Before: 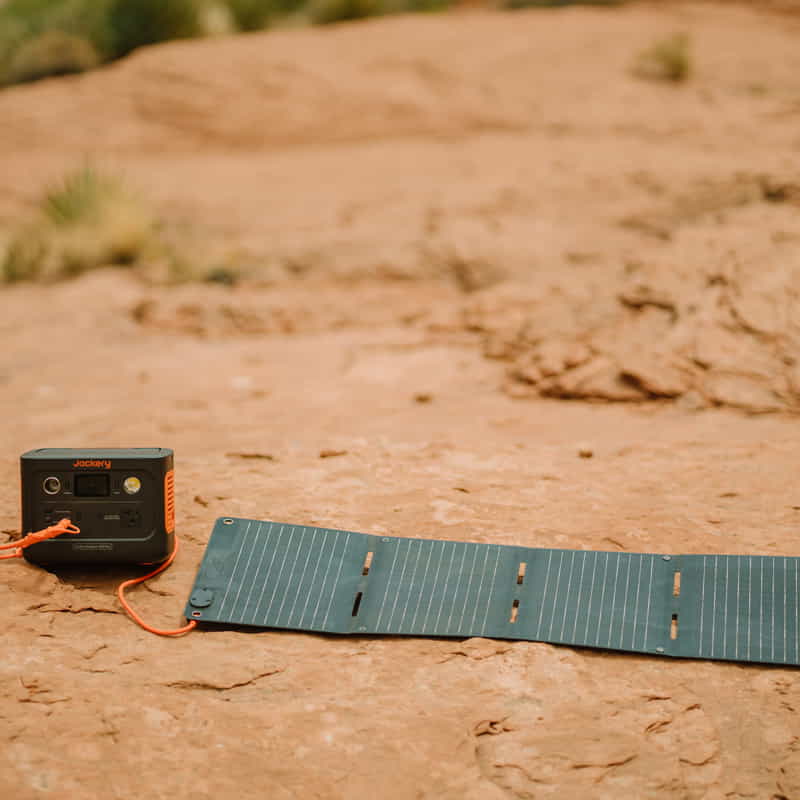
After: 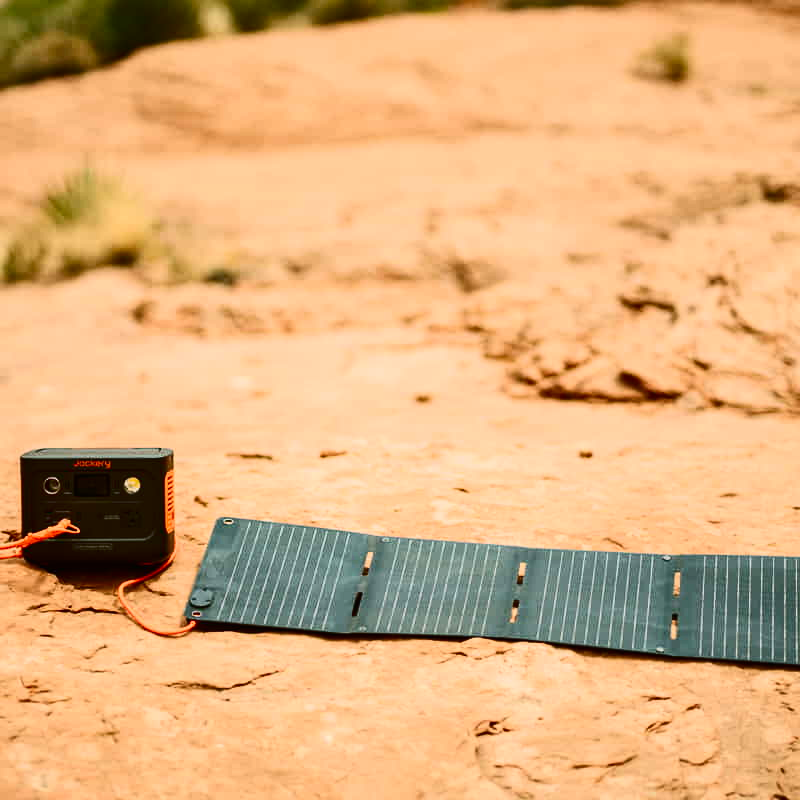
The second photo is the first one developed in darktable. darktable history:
contrast brightness saturation: contrast 0.411, brightness 0.052, saturation 0.246
